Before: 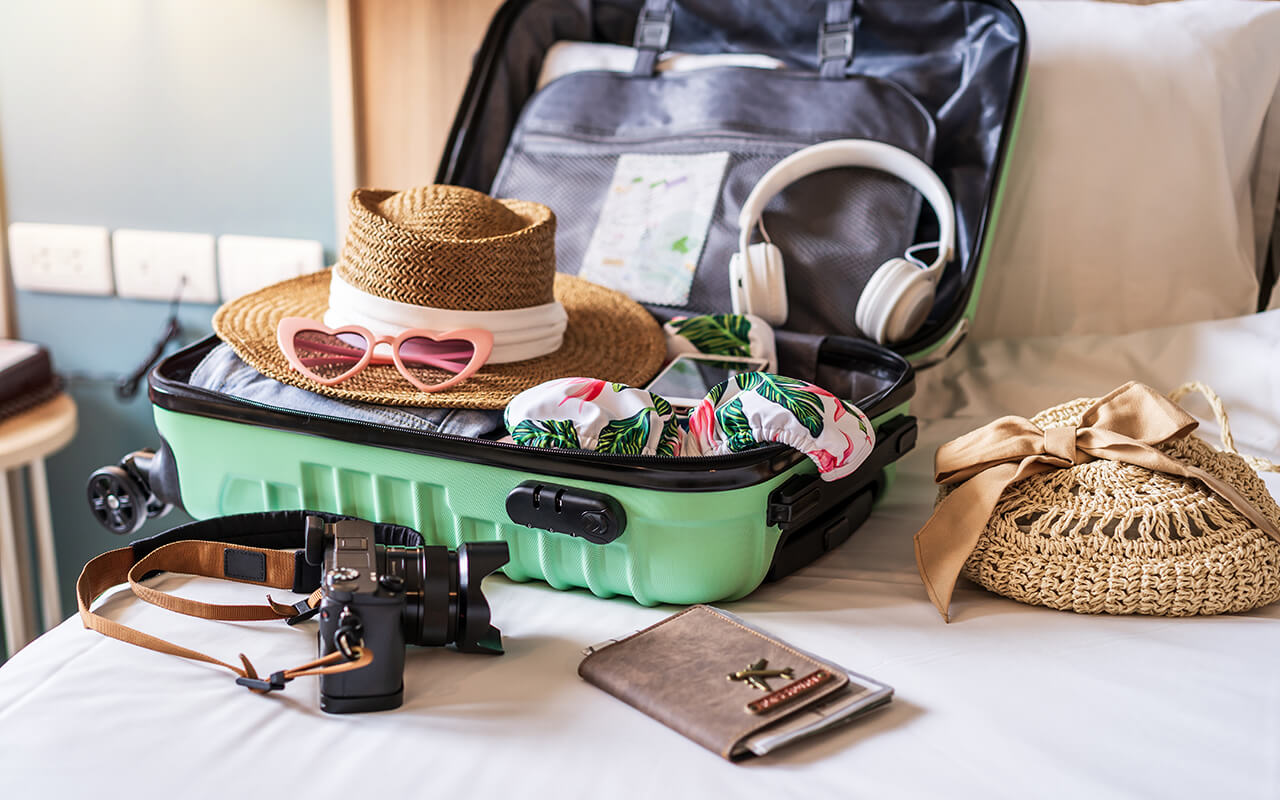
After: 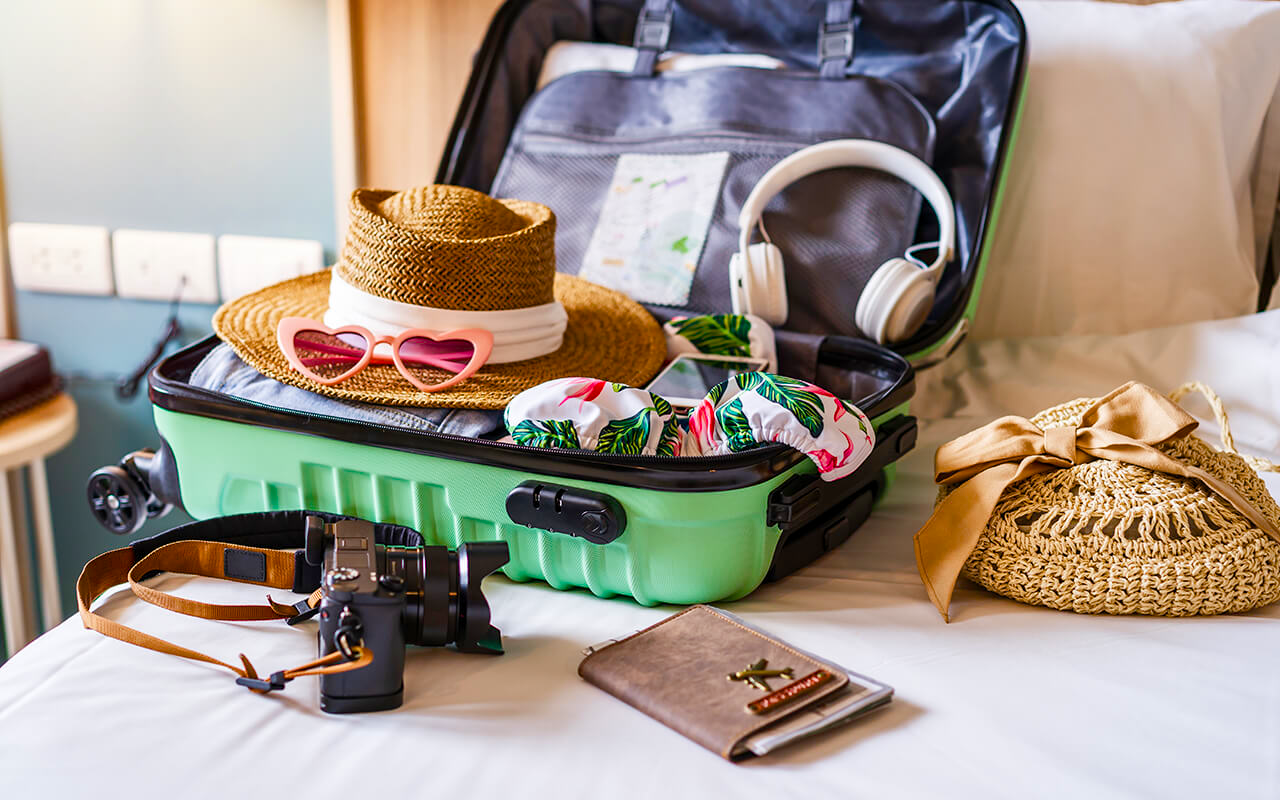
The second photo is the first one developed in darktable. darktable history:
color balance rgb: perceptual saturation grading › global saturation 46.036%, perceptual saturation grading › highlights -25.067%, perceptual saturation grading › shadows 49.646%
